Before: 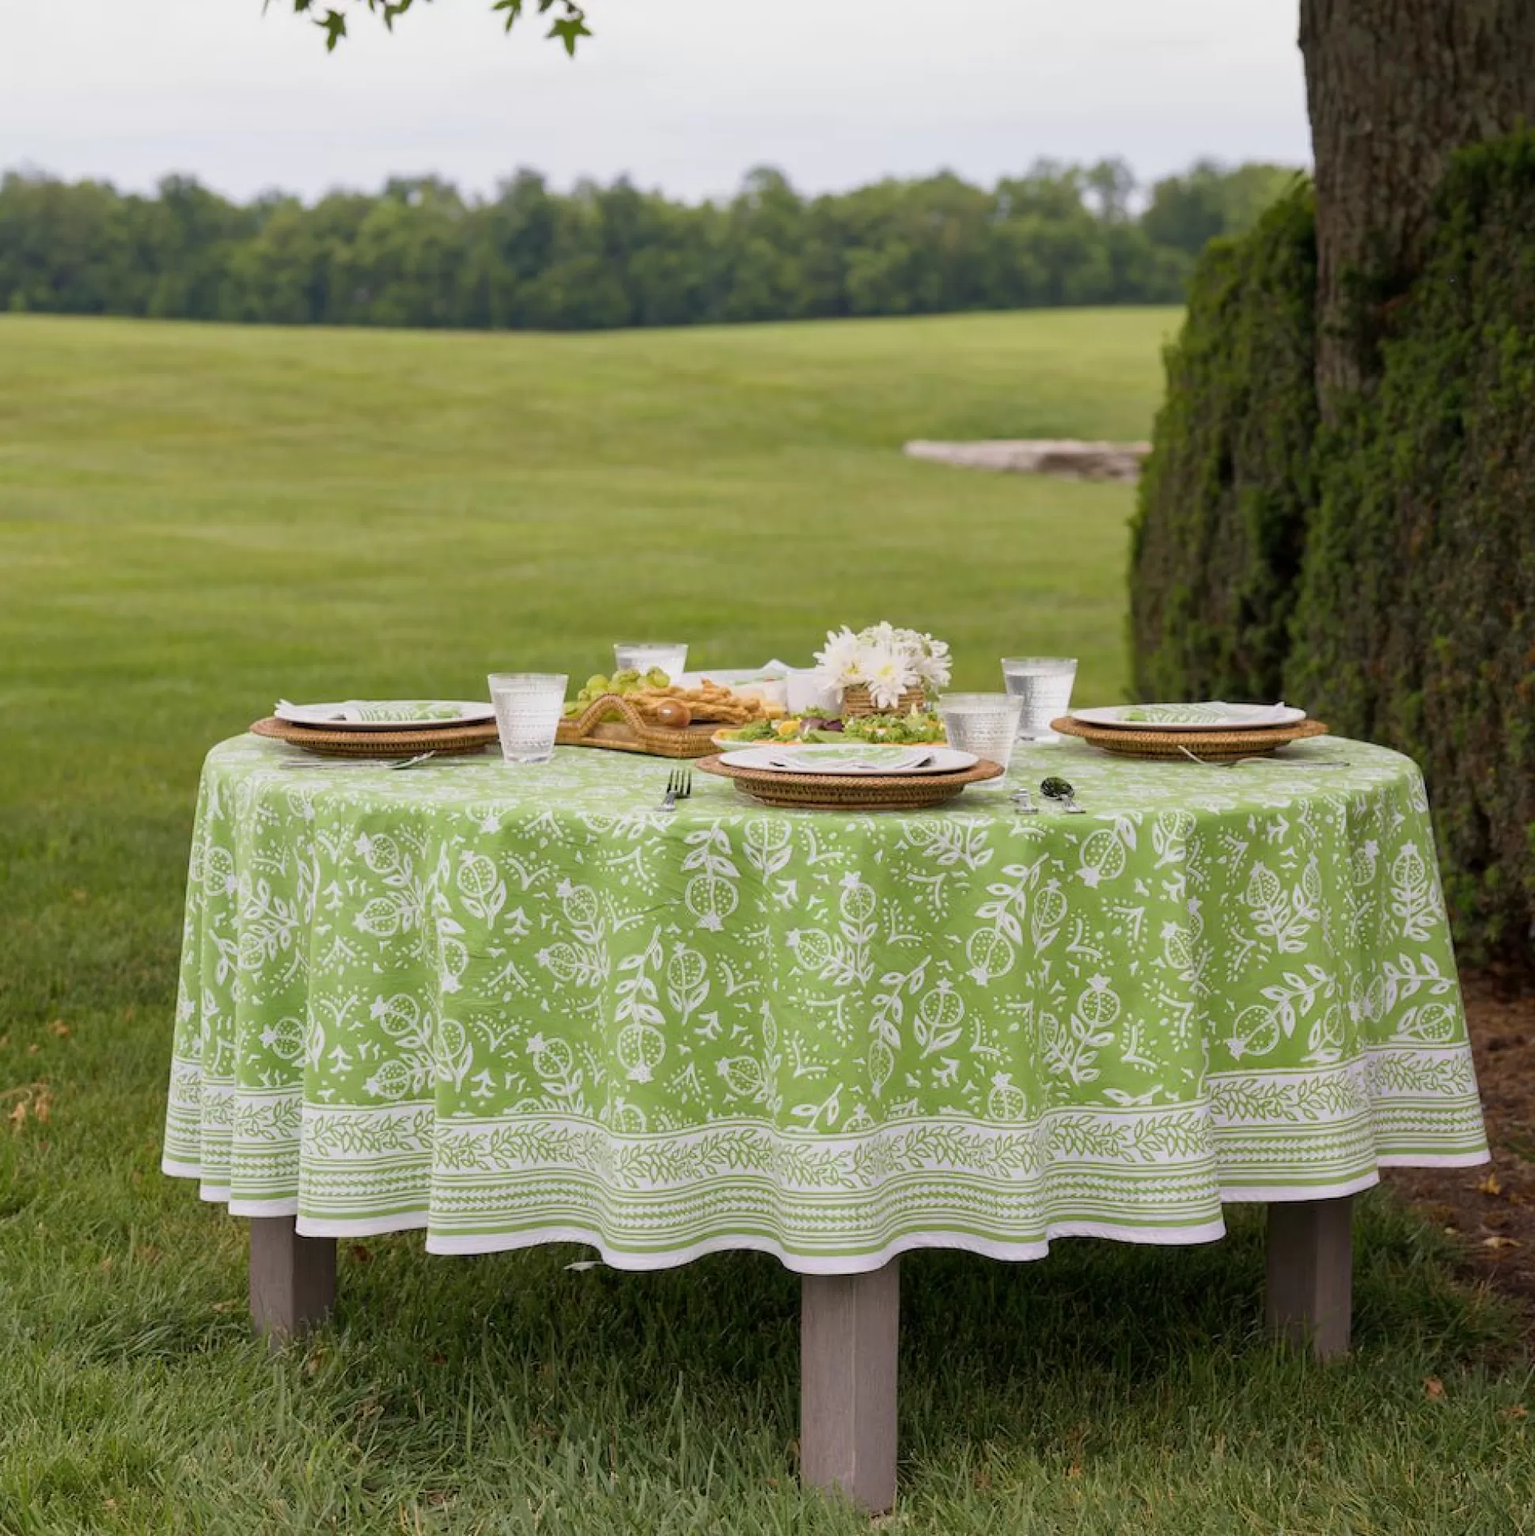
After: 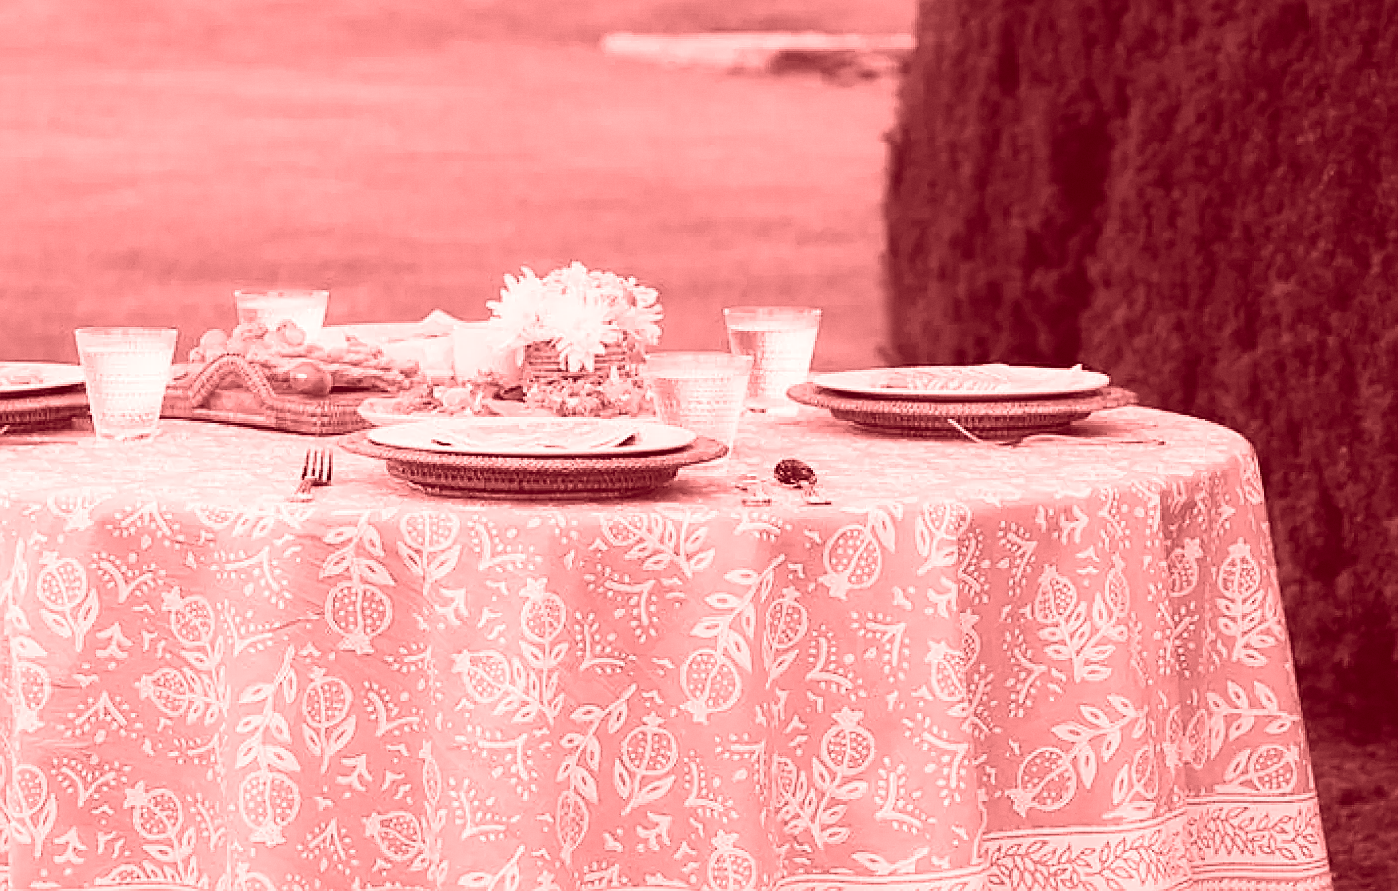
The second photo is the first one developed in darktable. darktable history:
contrast brightness saturation: contrast 0.28
crop and rotate: left 27.938%, top 27.046%, bottom 27.046%
colorize: saturation 60%, source mix 100%
sharpen: radius 1.967
grain: coarseness 0.09 ISO, strength 10%
color calibration: illuminant custom, x 0.368, y 0.373, temperature 4330.32 K
contrast equalizer: y [[0.5, 0.496, 0.435, 0.435, 0.496, 0.5], [0.5 ×6], [0.5 ×6], [0 ×6], [0 ×6]]
haze removal: compatibility mode true, adaptive false
